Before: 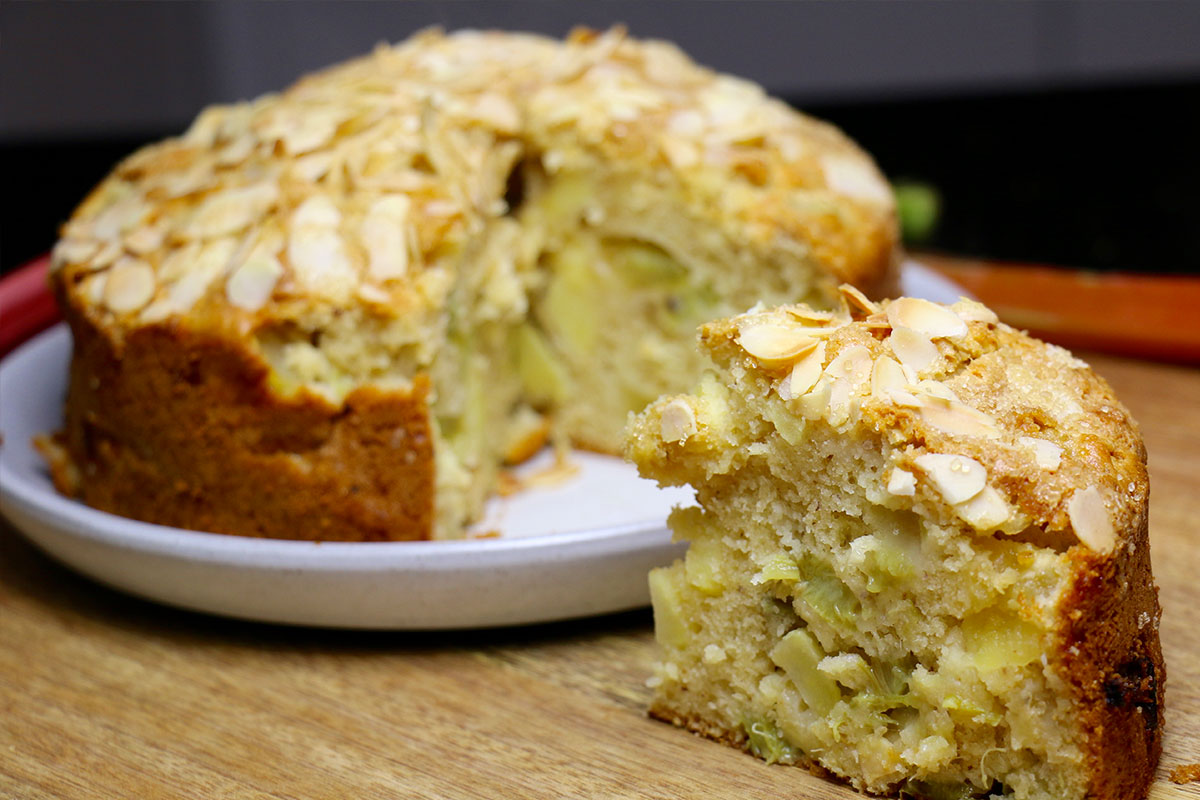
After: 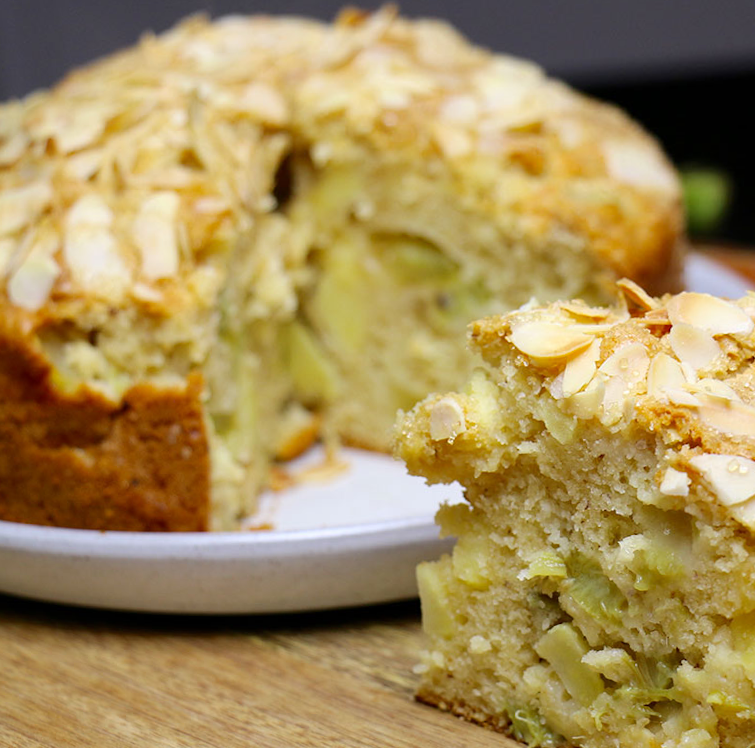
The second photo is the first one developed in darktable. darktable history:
crop and rotate: left 14.292%, right 19.041%
rotate and perspective: rotation 0.062°, lens shift (vertical) 0.115, lens shift (horizontal) -0.133, crop left 0.047, crop right 0.94, crop top 0.061, crop bottom 0.94
